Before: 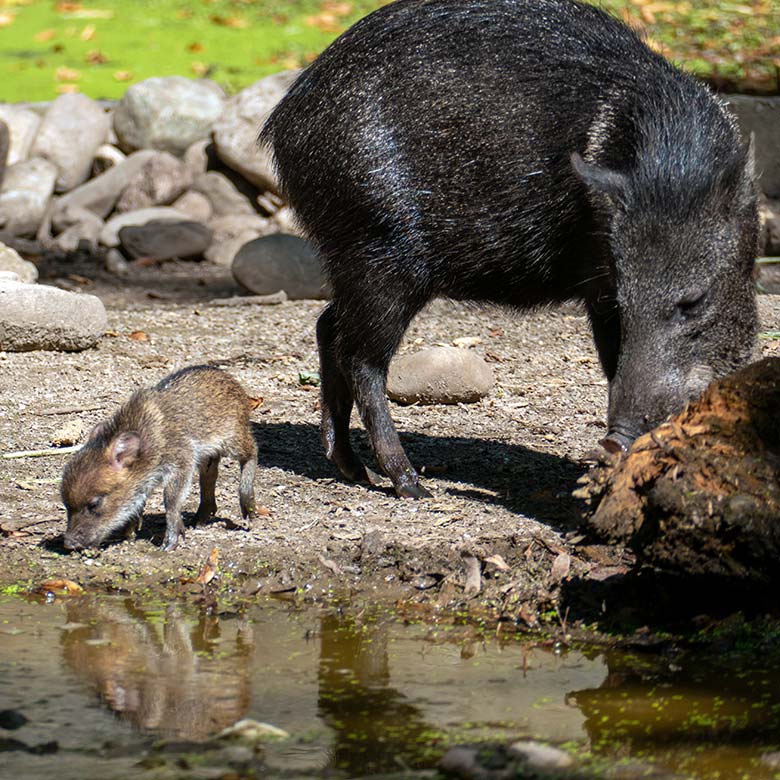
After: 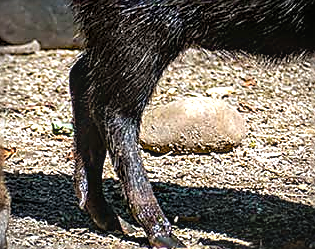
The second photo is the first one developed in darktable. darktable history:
crop: left 31.751%, top 32.172%, right 27.8%, bottom 35.83%
color balance rgb: perceptual saturation grading › global saturation 30%, global vibrance 20%
sharpen: radius 1.4, amount 1.25, threshold 0.7
haze removal: compatibility mode true, adaptive false
exposure: exposure 0.6 EV, compensate highlight preservation false
local contrast: on, module defaults
vignetting: on, module defaults
